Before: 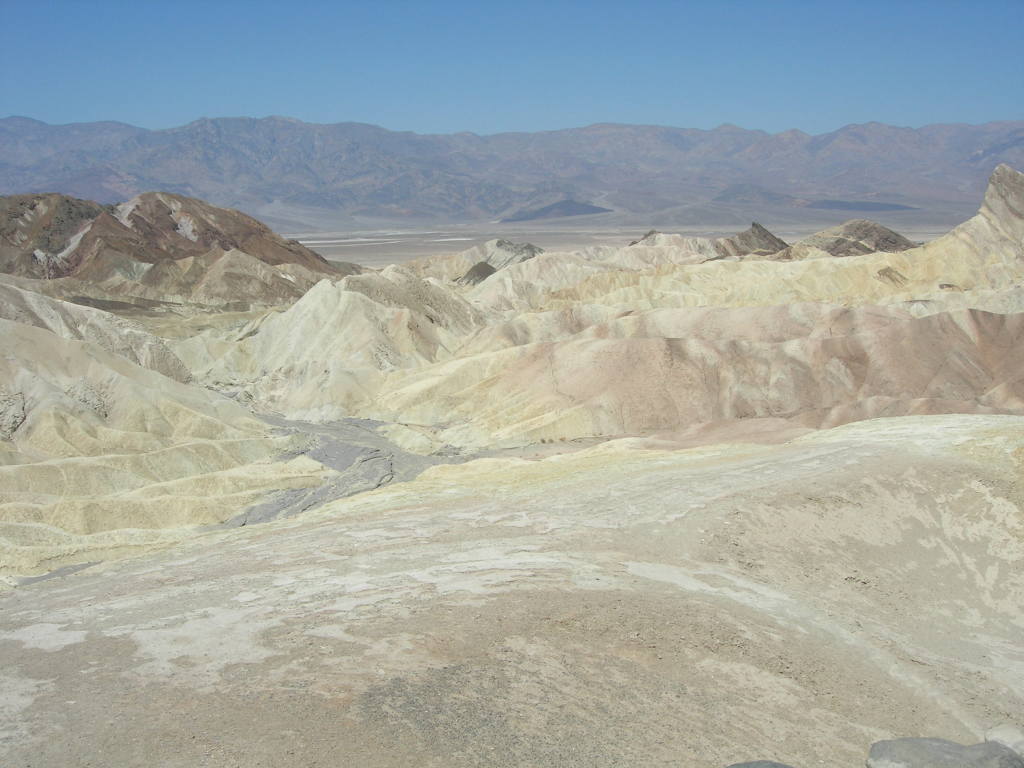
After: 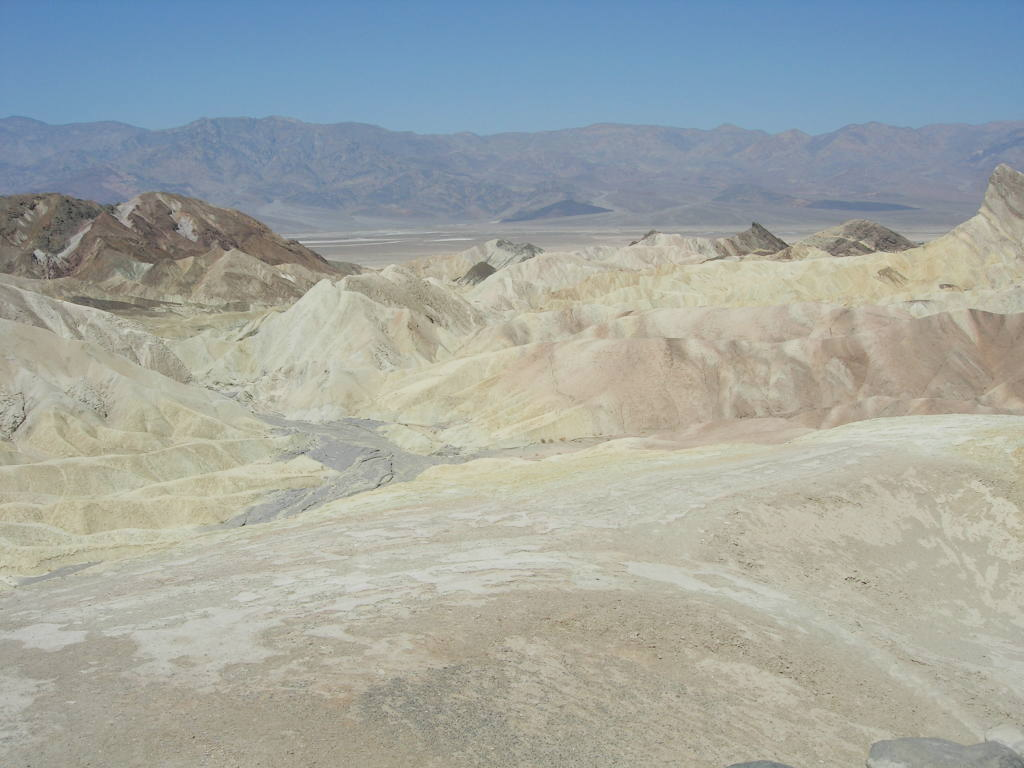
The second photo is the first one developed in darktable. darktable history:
filmic rgb: black relative exposure -8 EV, white relative exposure 4.02 EV, hardness 4.1, latitude 49.08%, contrast 1.101
